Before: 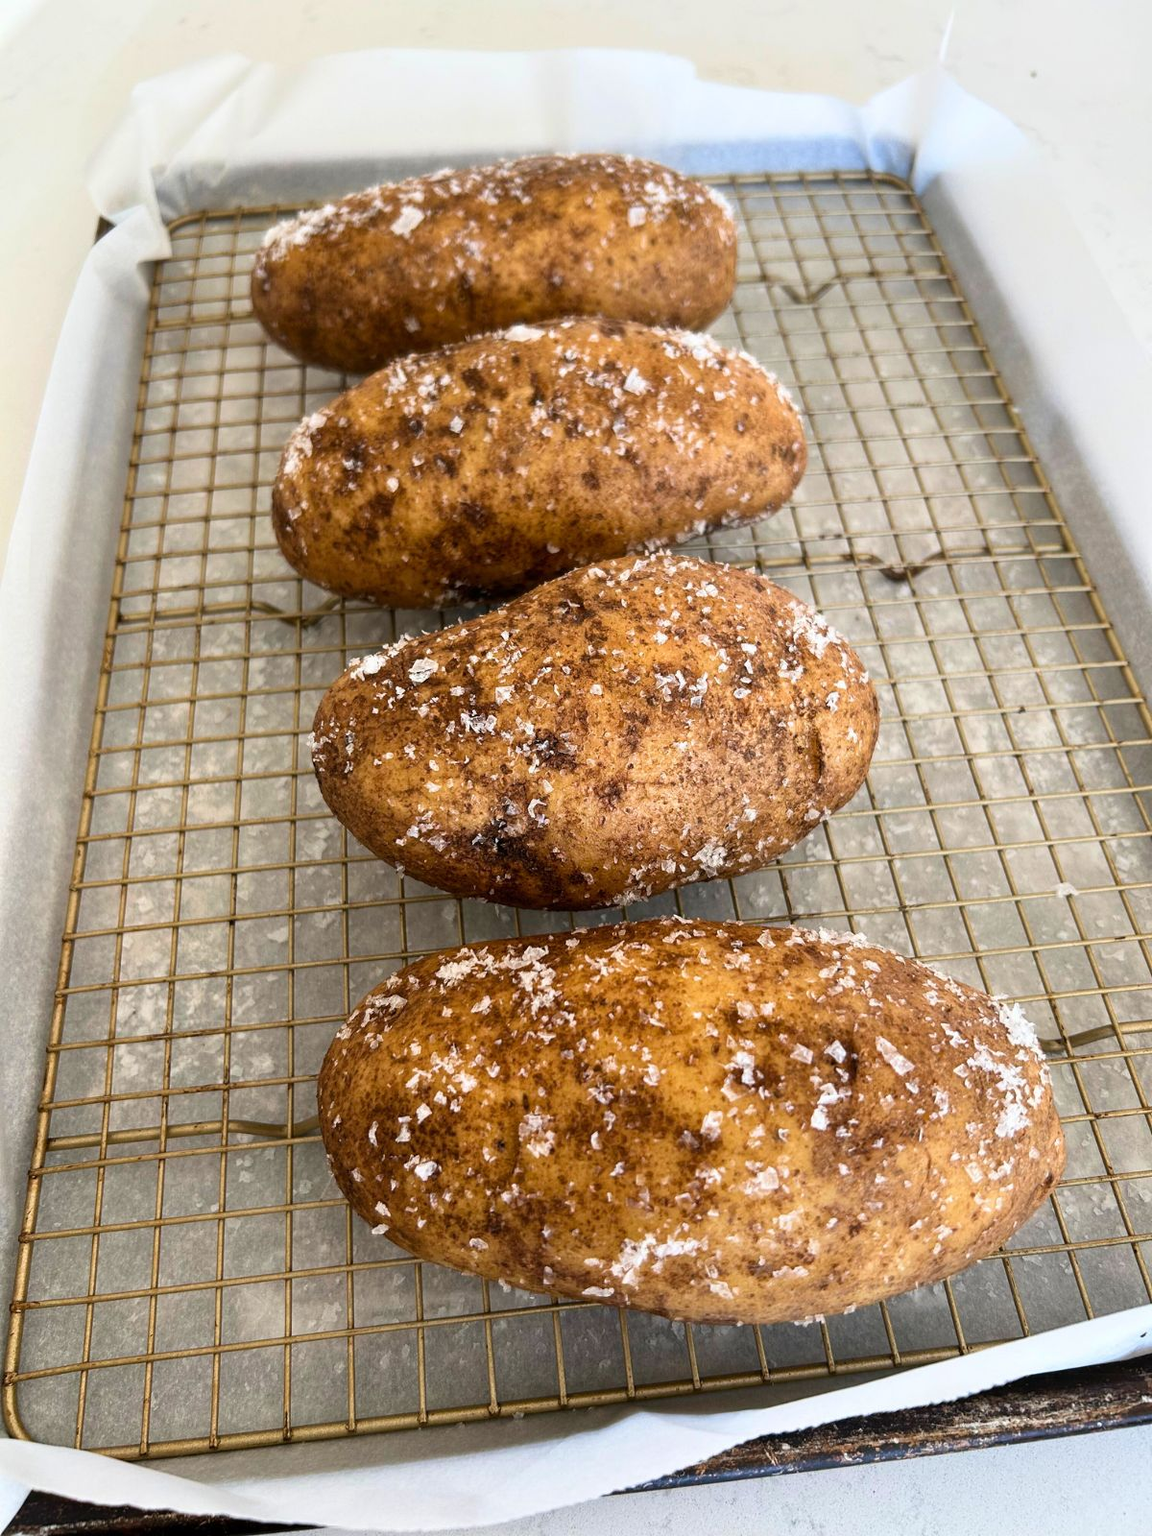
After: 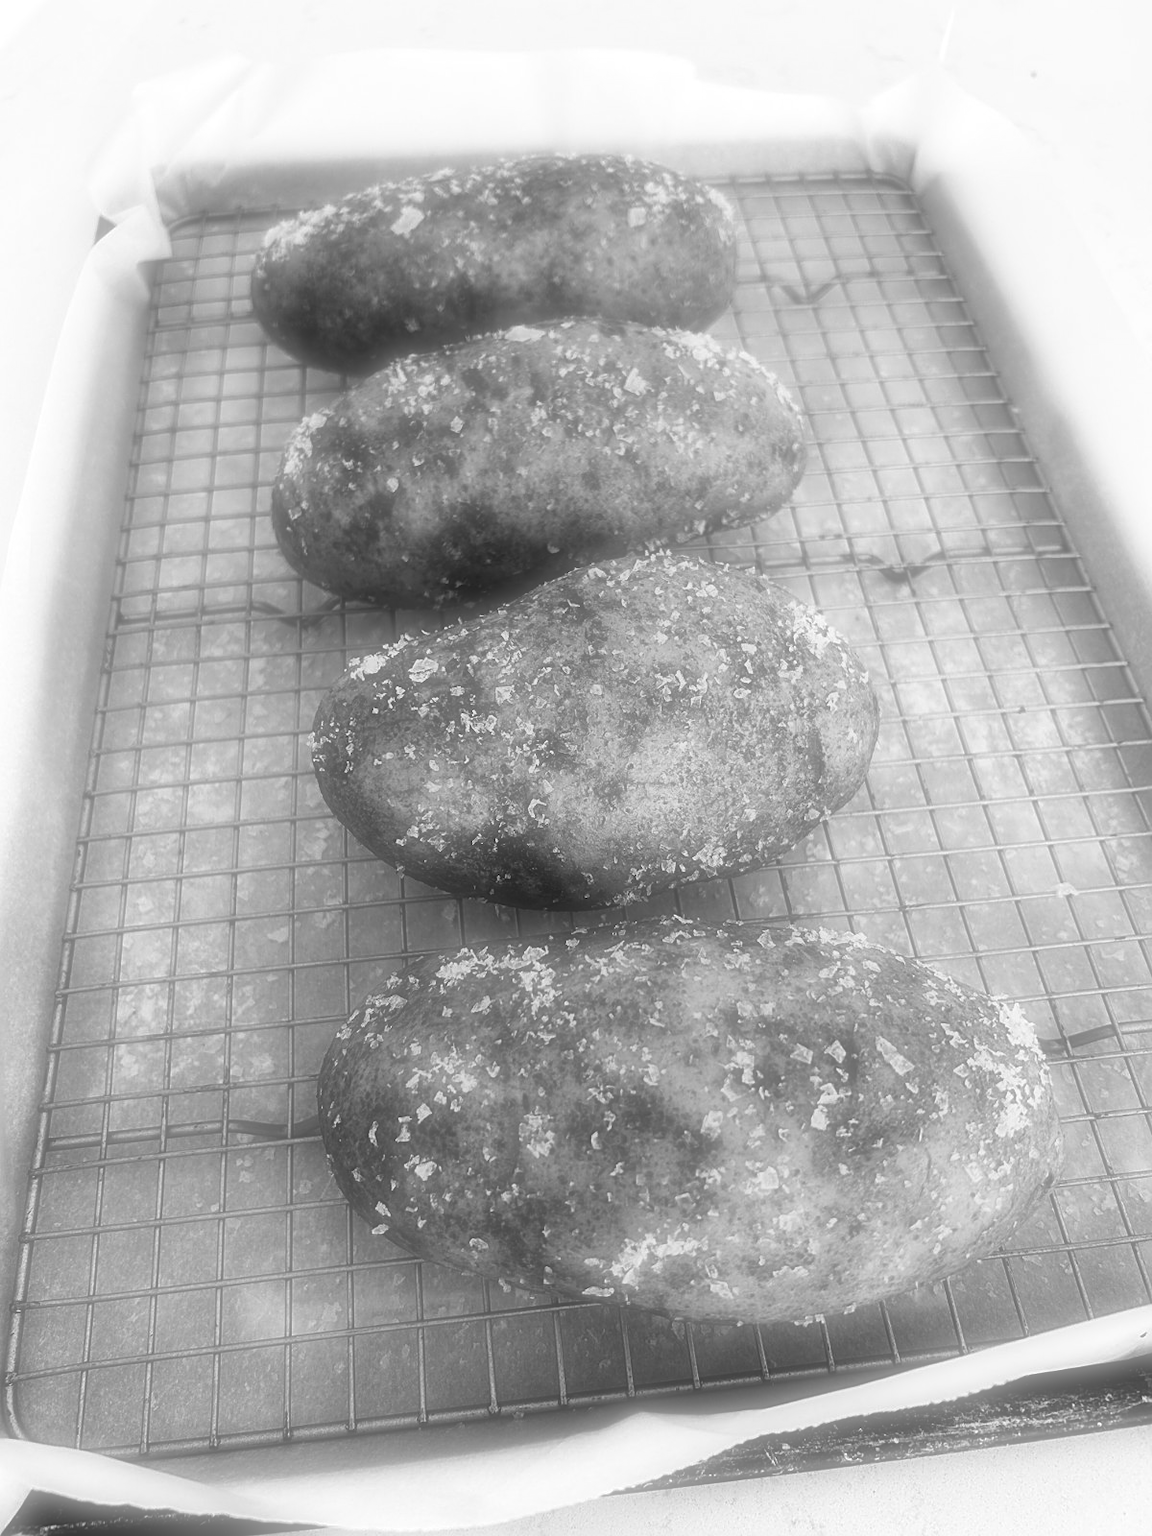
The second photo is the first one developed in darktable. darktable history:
white balance: red 1.188, blue 1.11
soften: on, module defaults
sharpen: on, module defaults
monochrome: size 1
